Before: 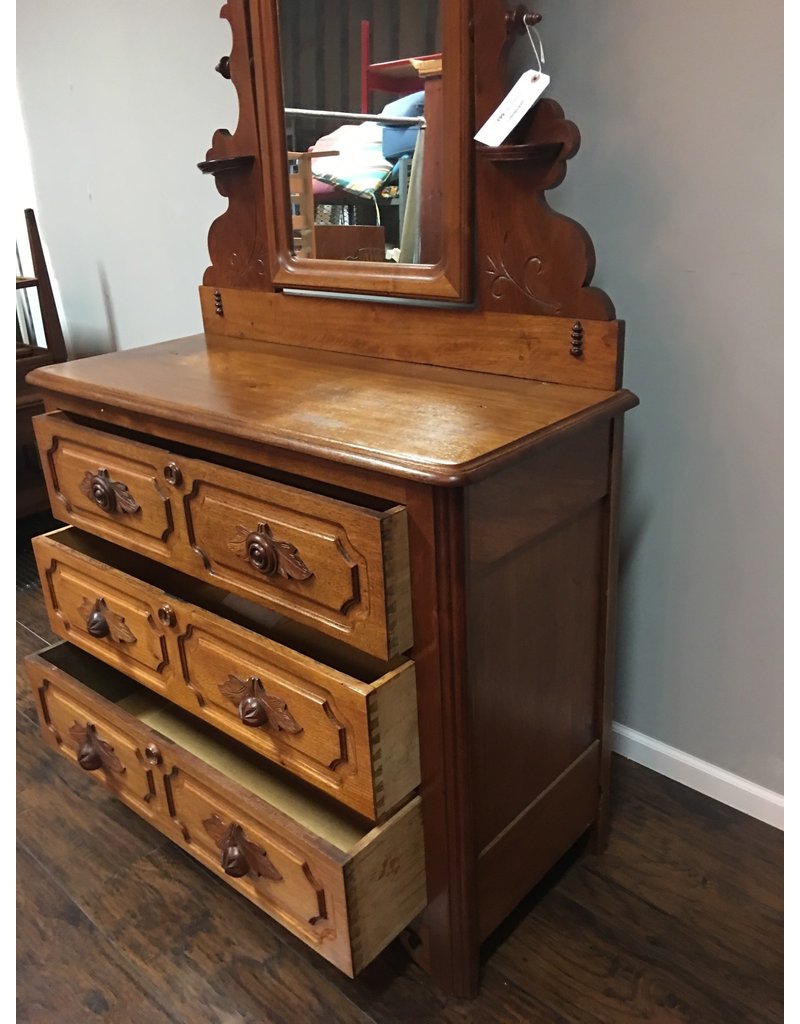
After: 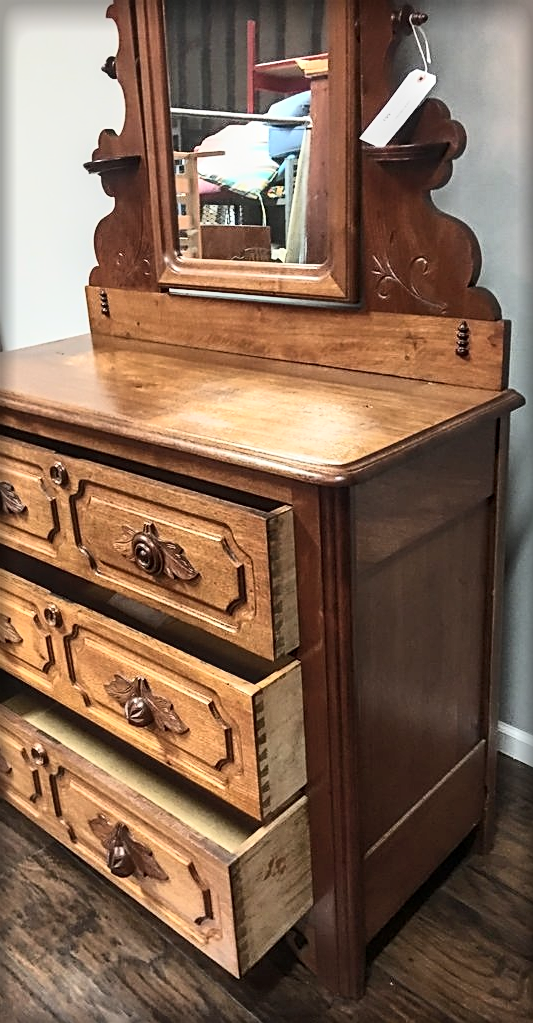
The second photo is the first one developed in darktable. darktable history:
tone curve: curves: ch0 [(0, 0) (0.003, 0.003) (0.011, 0.013) (0.025, 0.029) (0.044, 0.052) (0.069, 0.081) (0.1, 0.116) (0.136, 0.158) (0.177, 0.207) (0.224, 0.268) (0.277, 0.373) (0.335, 0.465) (0.399, 0.565) (0.468, 0.674) (0.543, 0.79) (0.623, 0.853) (0.709, 0.918) (0.801, 0.956) (0.898, 0.977) (1, 1)], color space Lab, independent channels, preserve colors none
crop and rotate: left 14.358%, right 18.955%
local contrast: on, module defaults
shadows and highlights: soften with gaussian
contrast brightness saturation: contrast 0.053
vignetting: fall-off start 93.68%, fall-off radius 5.9%, brightness -0.568, saturation -0.001, automatic ratio true, width/height ratio 1.33, shape 0.046
sharpen: on, module defaults
